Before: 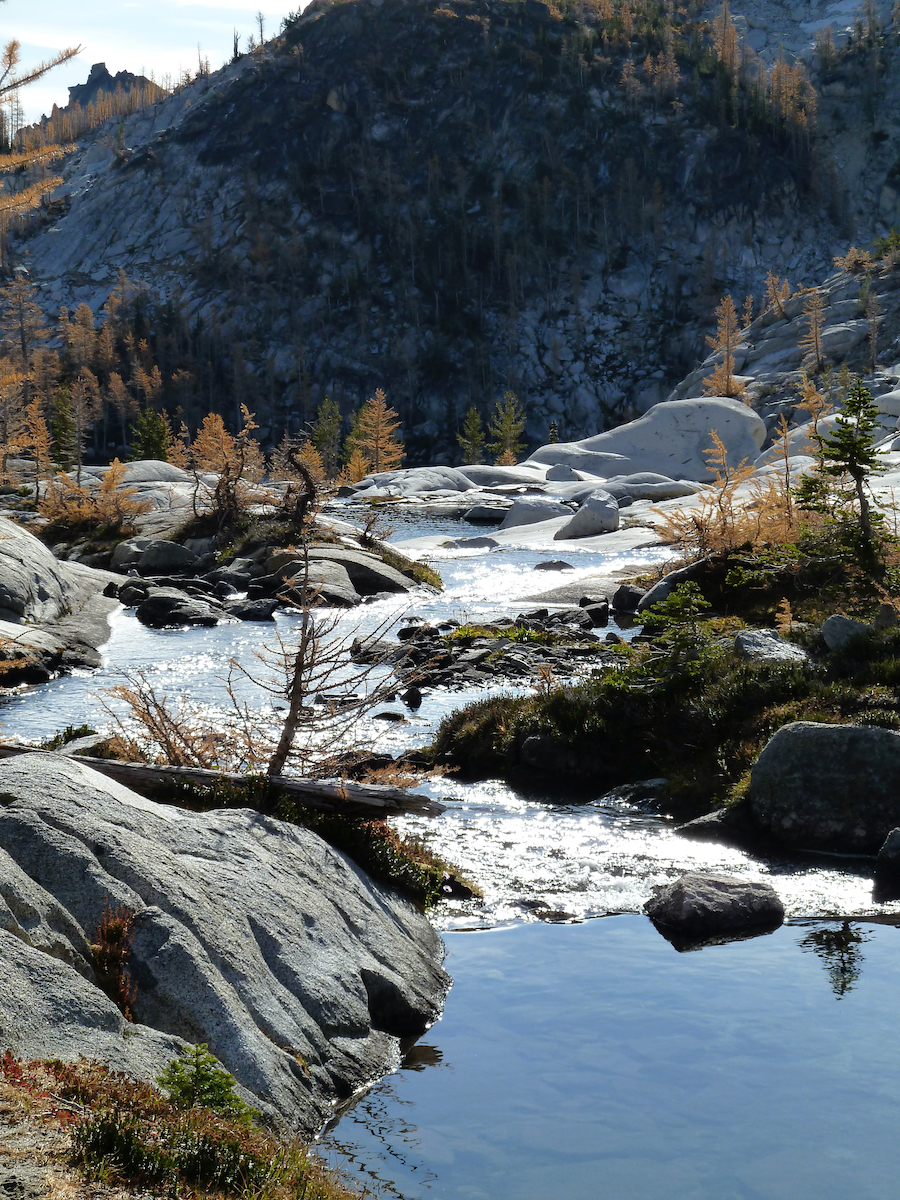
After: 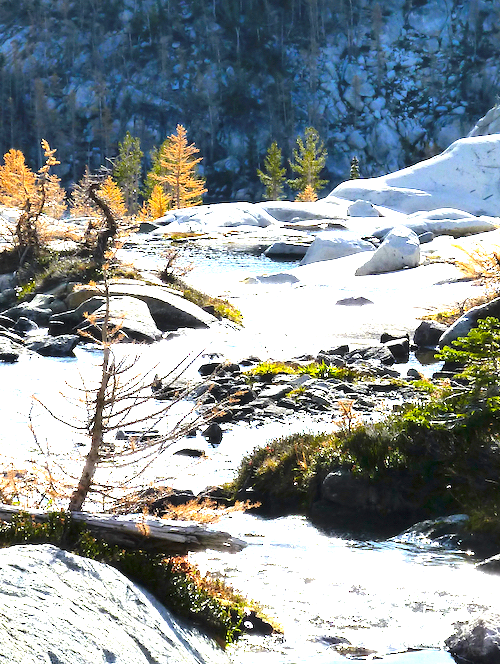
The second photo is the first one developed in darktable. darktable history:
exposure: exposure 2.022 EV, compensate highlight preservation false
crop and rotate: left 22.204%, top 22.063%, right 22.203%, bottom 22.557%
color balance rgb: shadows lift › chroma 0.654%, shadows lift › hue 115.19°, linear chroma grading › global chroma 9.982%, perceptual saturation grading › global saturation 16.997%
